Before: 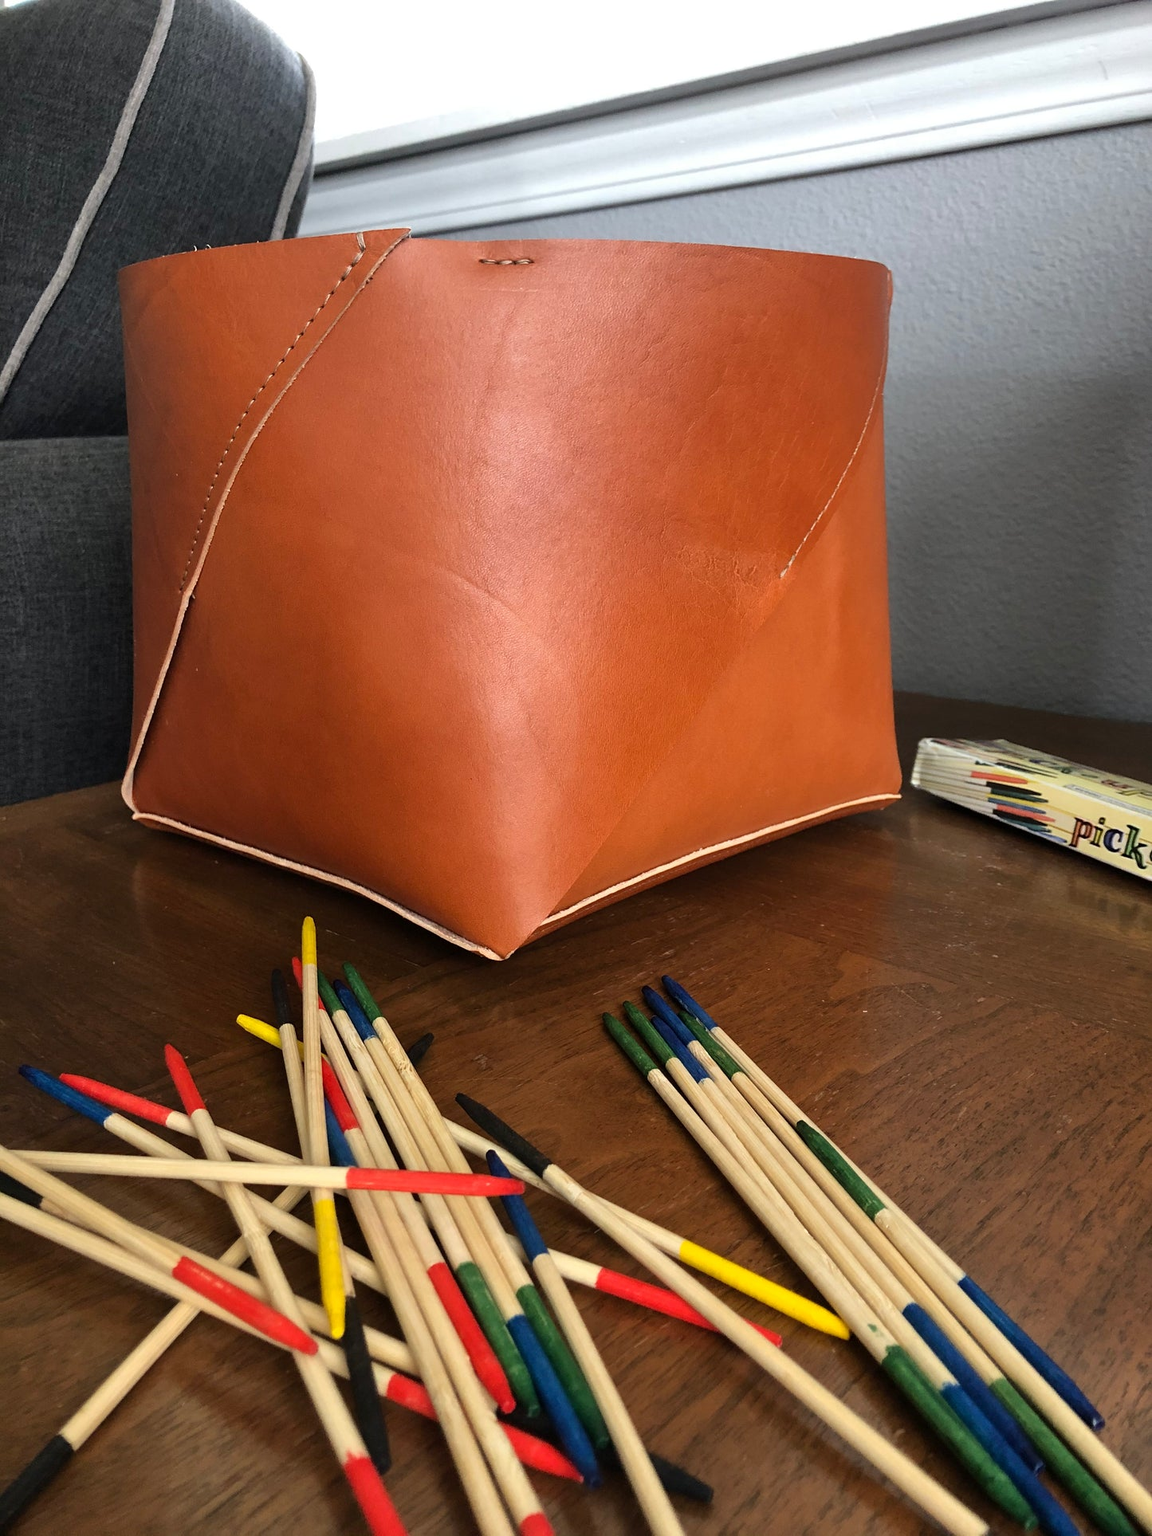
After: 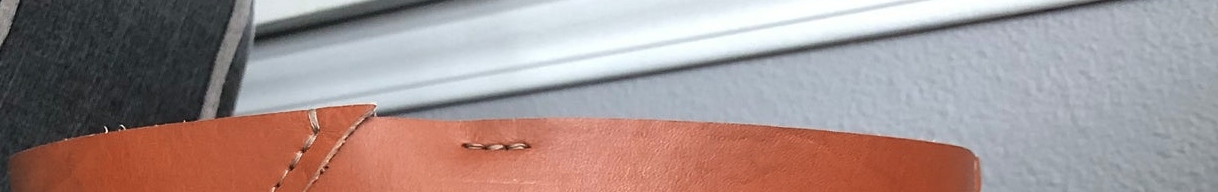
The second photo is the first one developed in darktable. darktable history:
crop and rotate: left 9.644%, top 9.491%, right 6.021%, bottom 80.509%
color zones: curves: ch1 [(0, 0.455) (0.063, 0.455) (0.286, 0.495) (0.429, 0.5) (0.571, 0.5) (0.714, 0.5) (0.857, 0.5) (1, 0.455)]; ch2 [(0, 0.532) (0.063, 0.521) (0.233, 0.447) (0.429, 0.489) (0.571, 0.5) (0.714, 0.5) (0.857, 0.5) (1, 0.532)]
